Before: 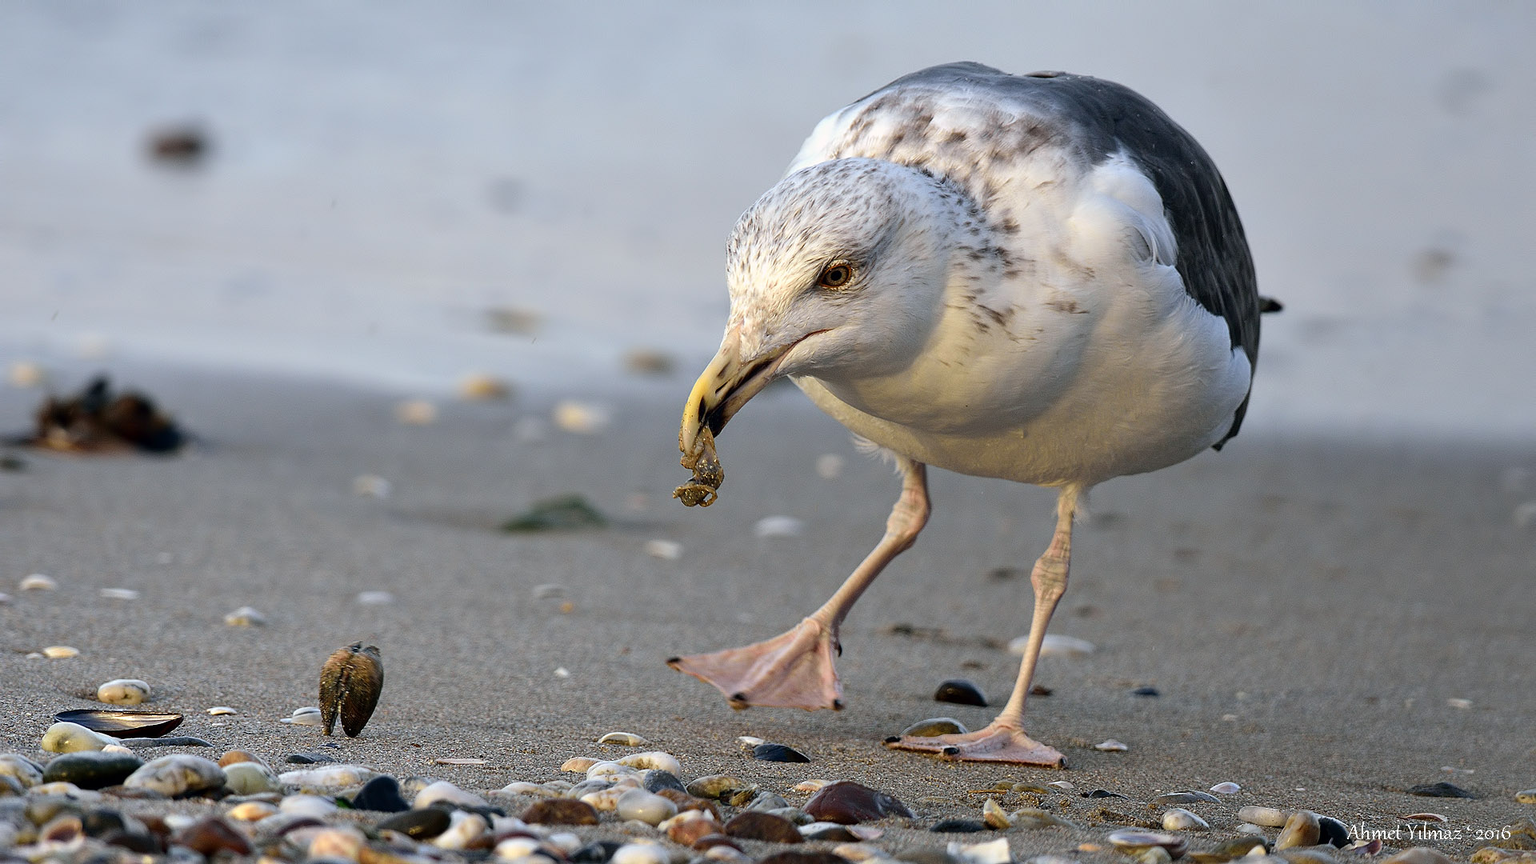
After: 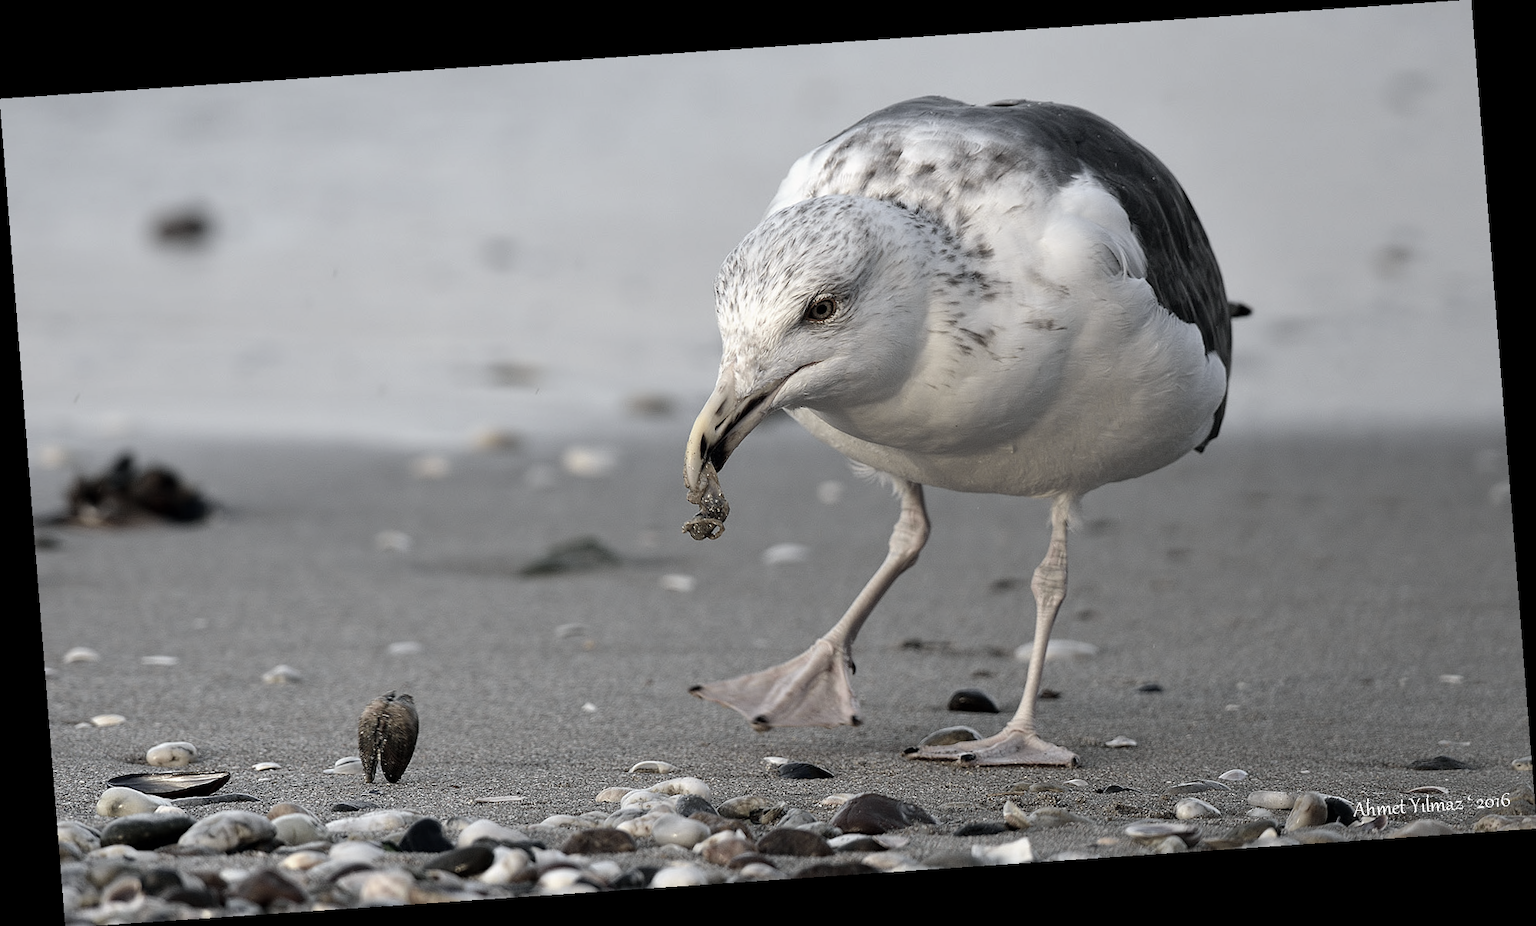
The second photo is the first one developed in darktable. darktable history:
color correction: saturation 0.3
rotate and perspective: rotation -4.2°, shear 0.006, automatic cropping off
